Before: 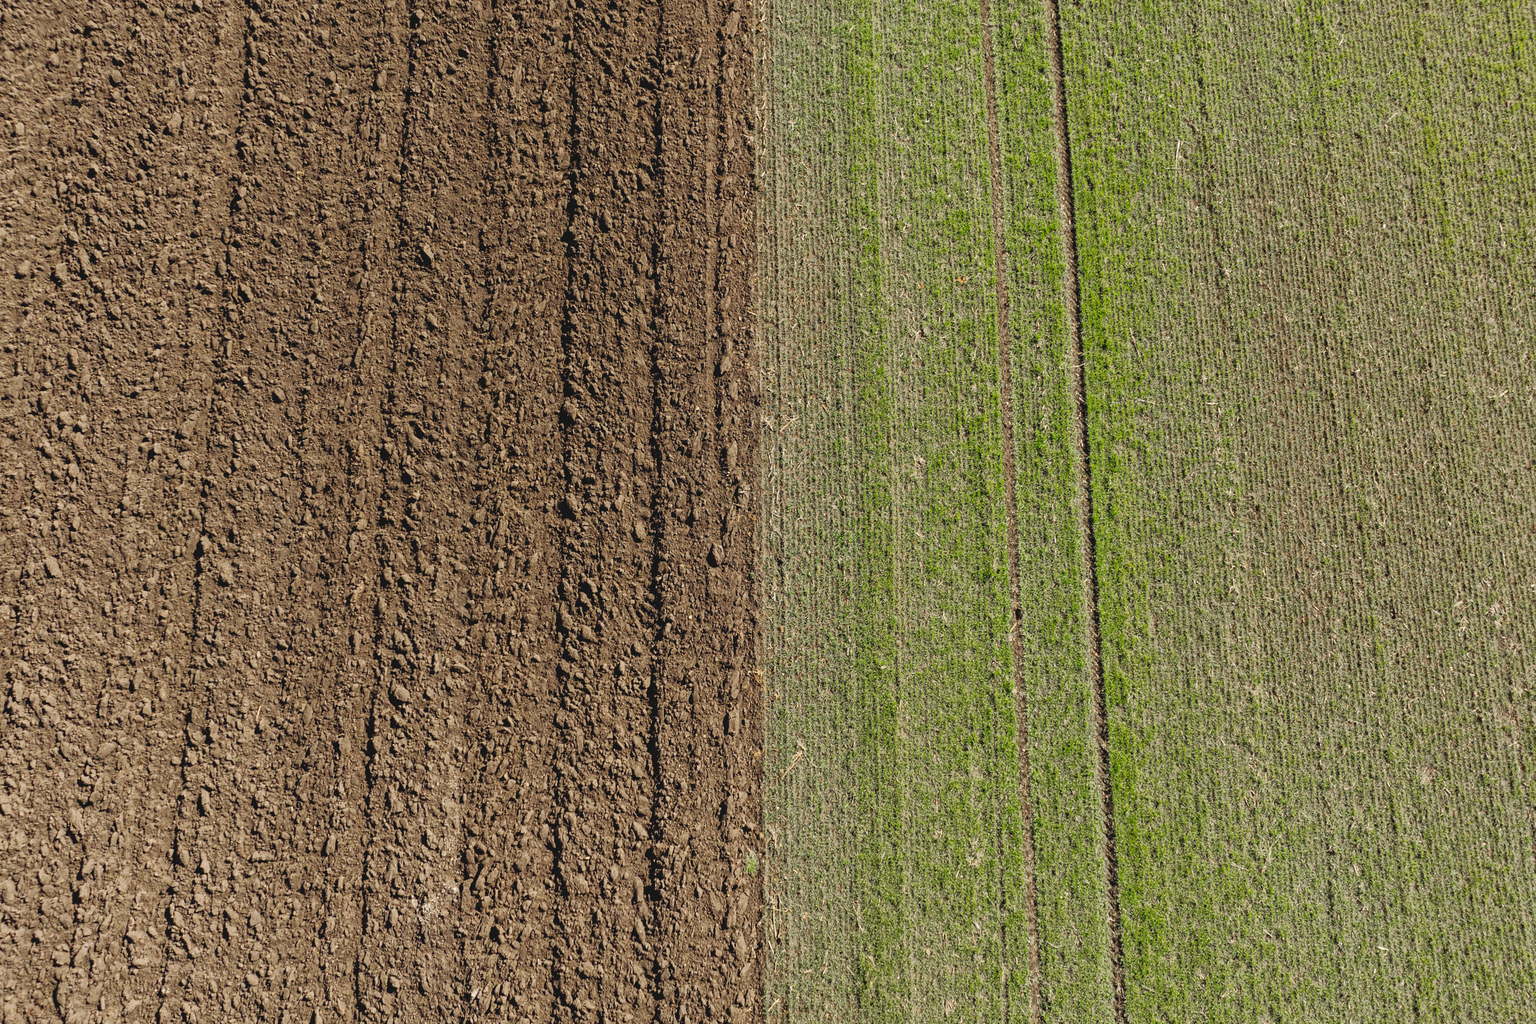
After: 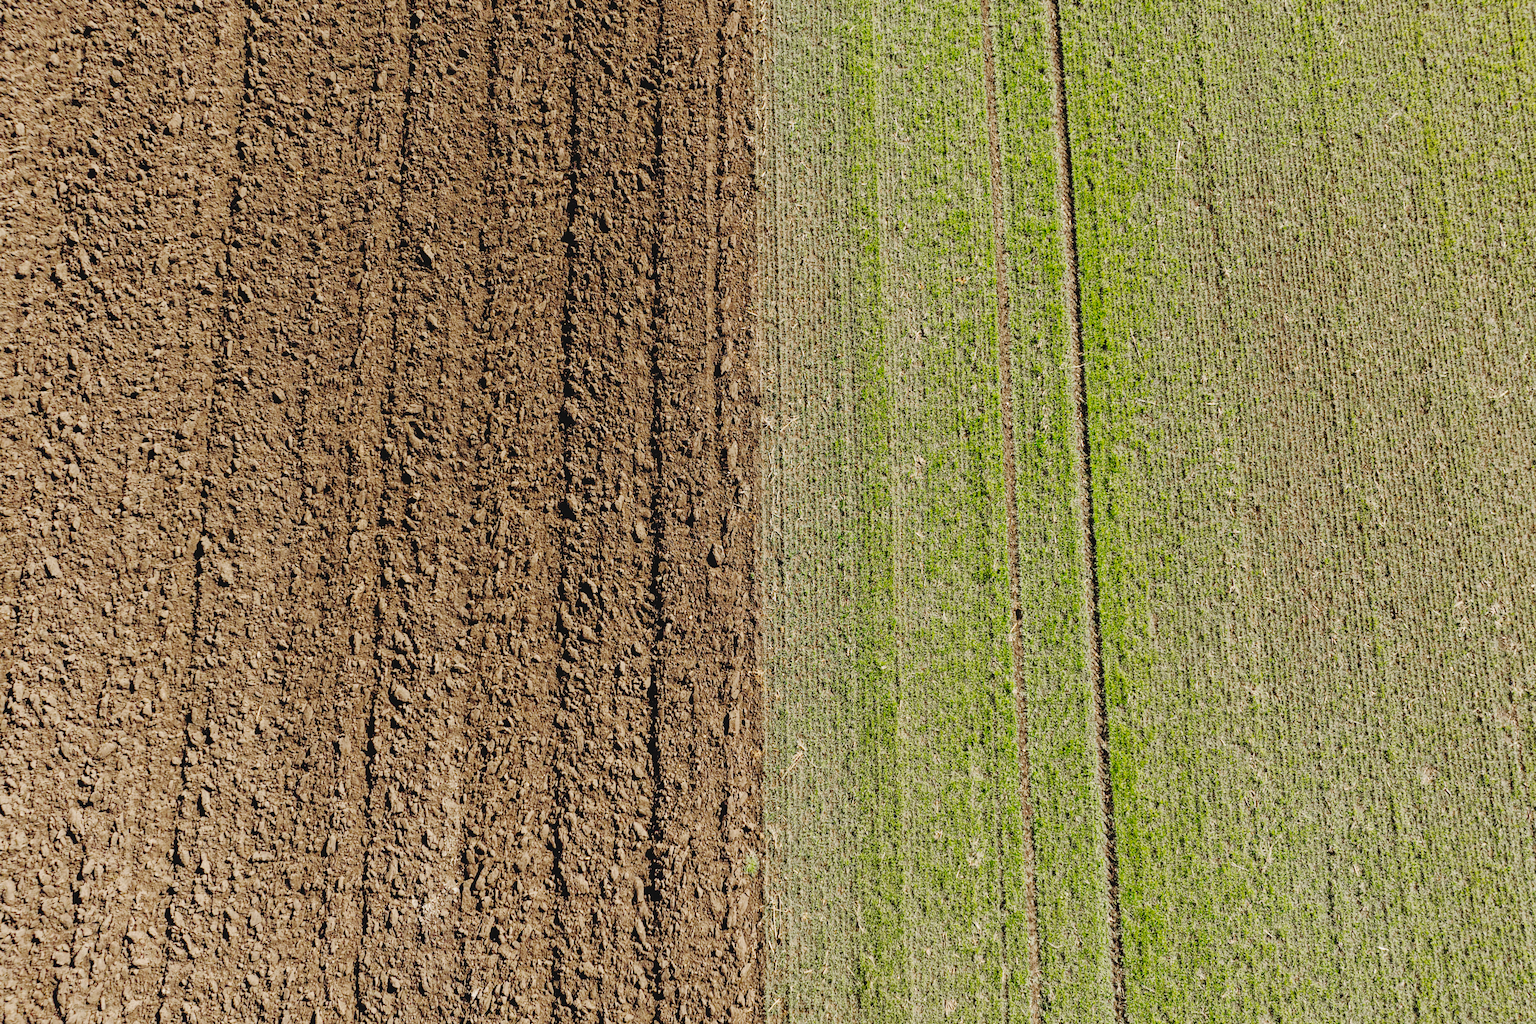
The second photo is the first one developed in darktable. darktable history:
tone curve: curves: ch0 [(0, 0.01) (0.097, 0.07) (0.204, 0.173) (0.447, 0.517) (0.539, 0.624) (0.733, 0.791) (0.879, 0.898) (1, 0.98)]; ch1 [(0, 0) (0.393, 0.415) (0.447, 0.448) (0.485, 0.494) (0.523, 0.509) (0.545, 0.544) (0.574, 0.578) (0.648, 0.674) (1, 1)]; ch2 [(0, 0) (0.369, 0.388) (0.449, 0.431) (0.499, 0.5) (0.521, 0.517) (0.53, 0.54) (0.564, 0.569) (0.674, 0.735) (1, 1)], preserve colors none
